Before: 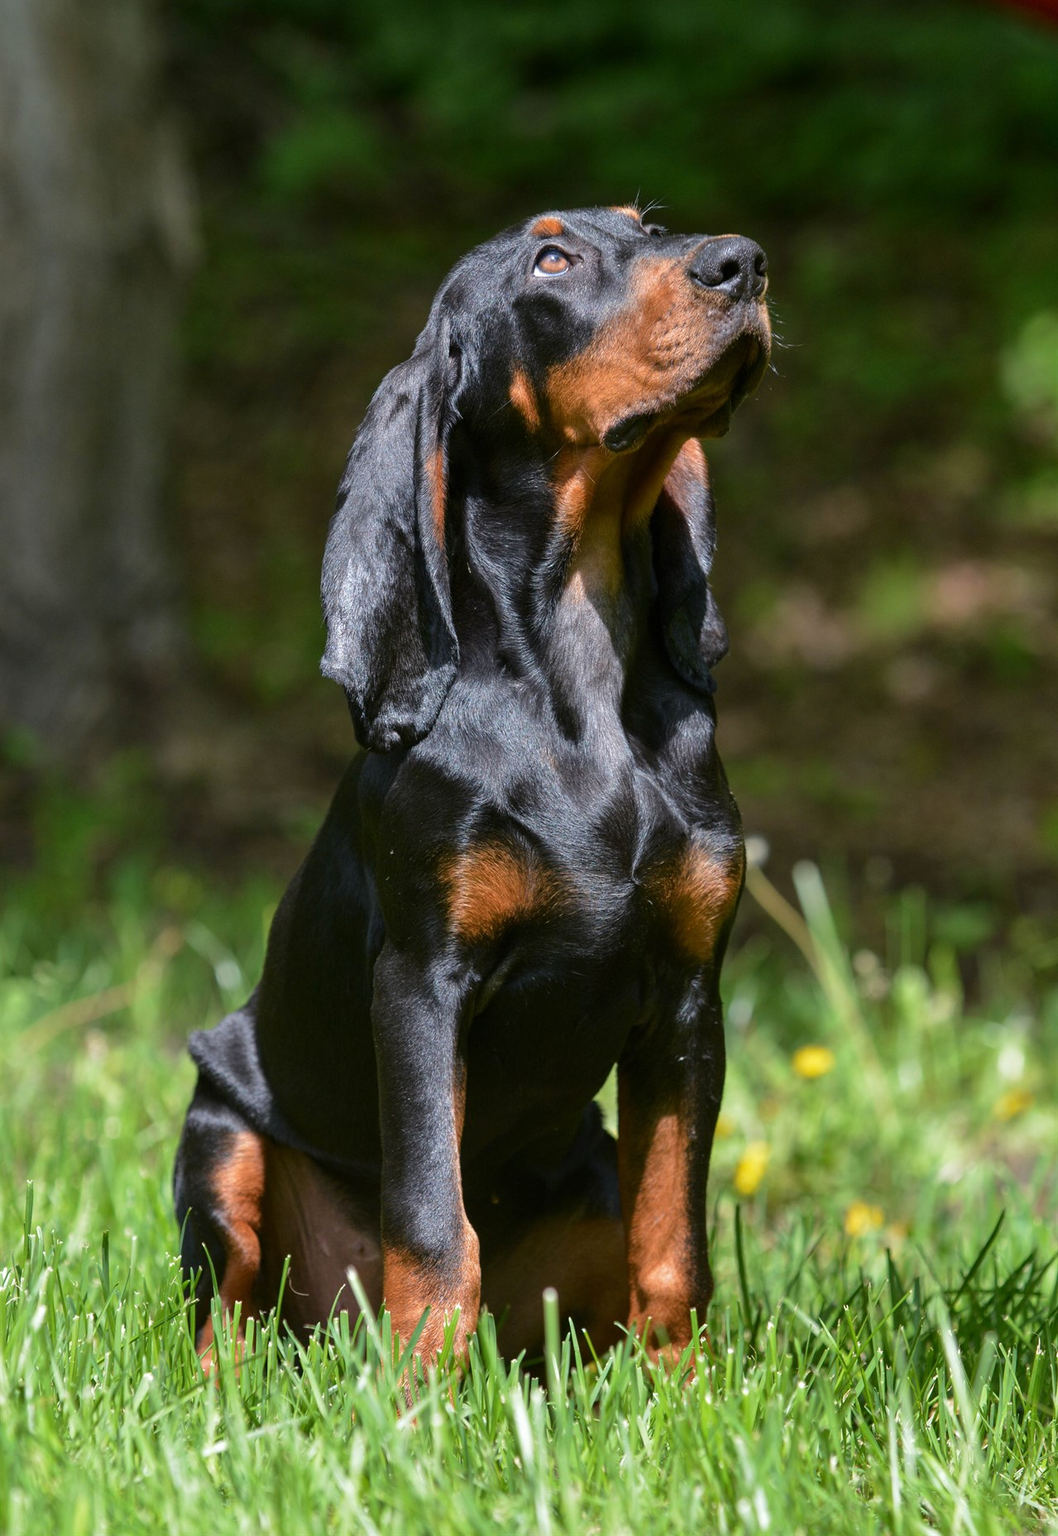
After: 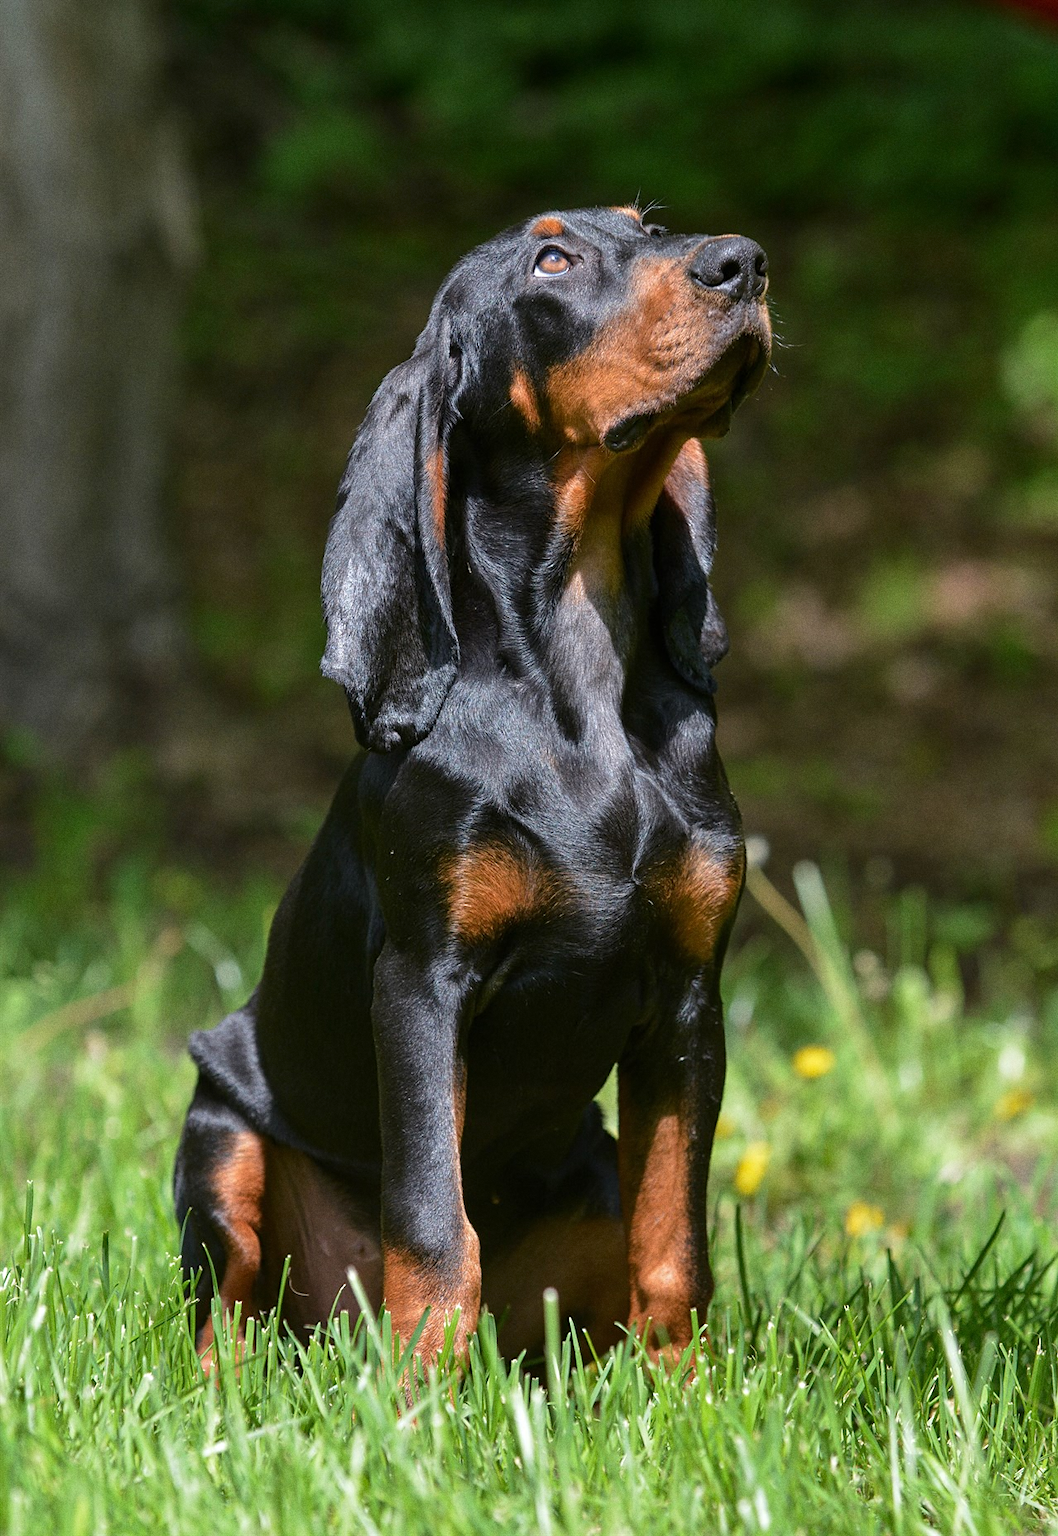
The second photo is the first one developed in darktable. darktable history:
sharpen: amount 0.2
grain: coarseness 0.09 ISO
tone equalizer: on, module defaults
